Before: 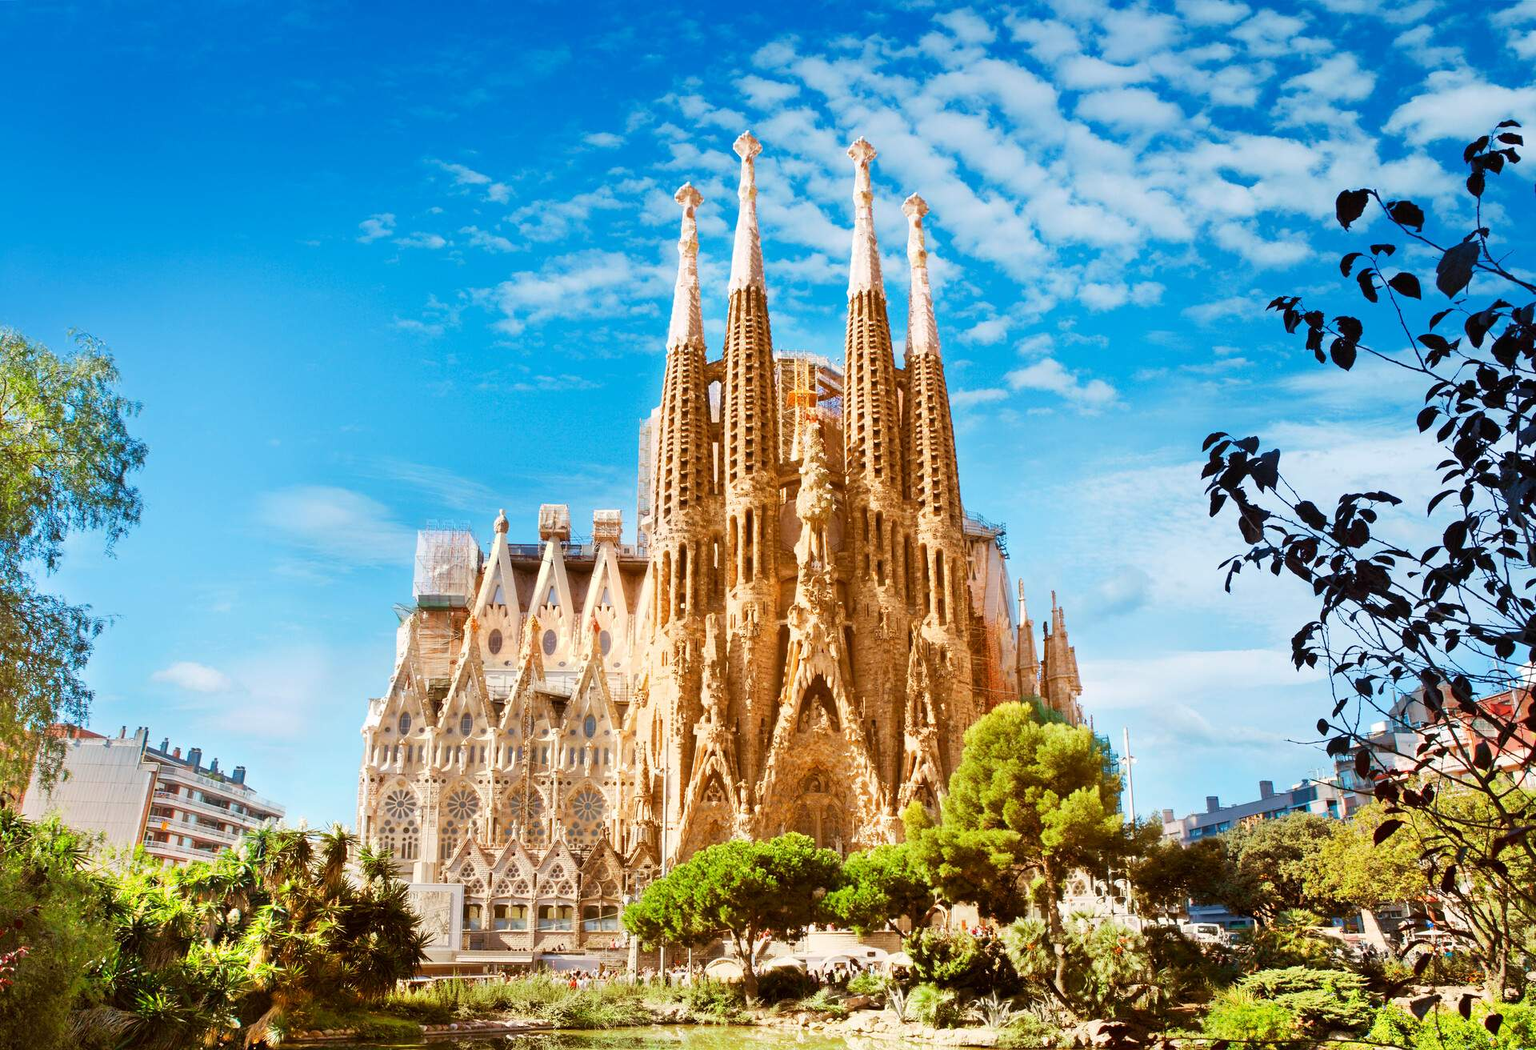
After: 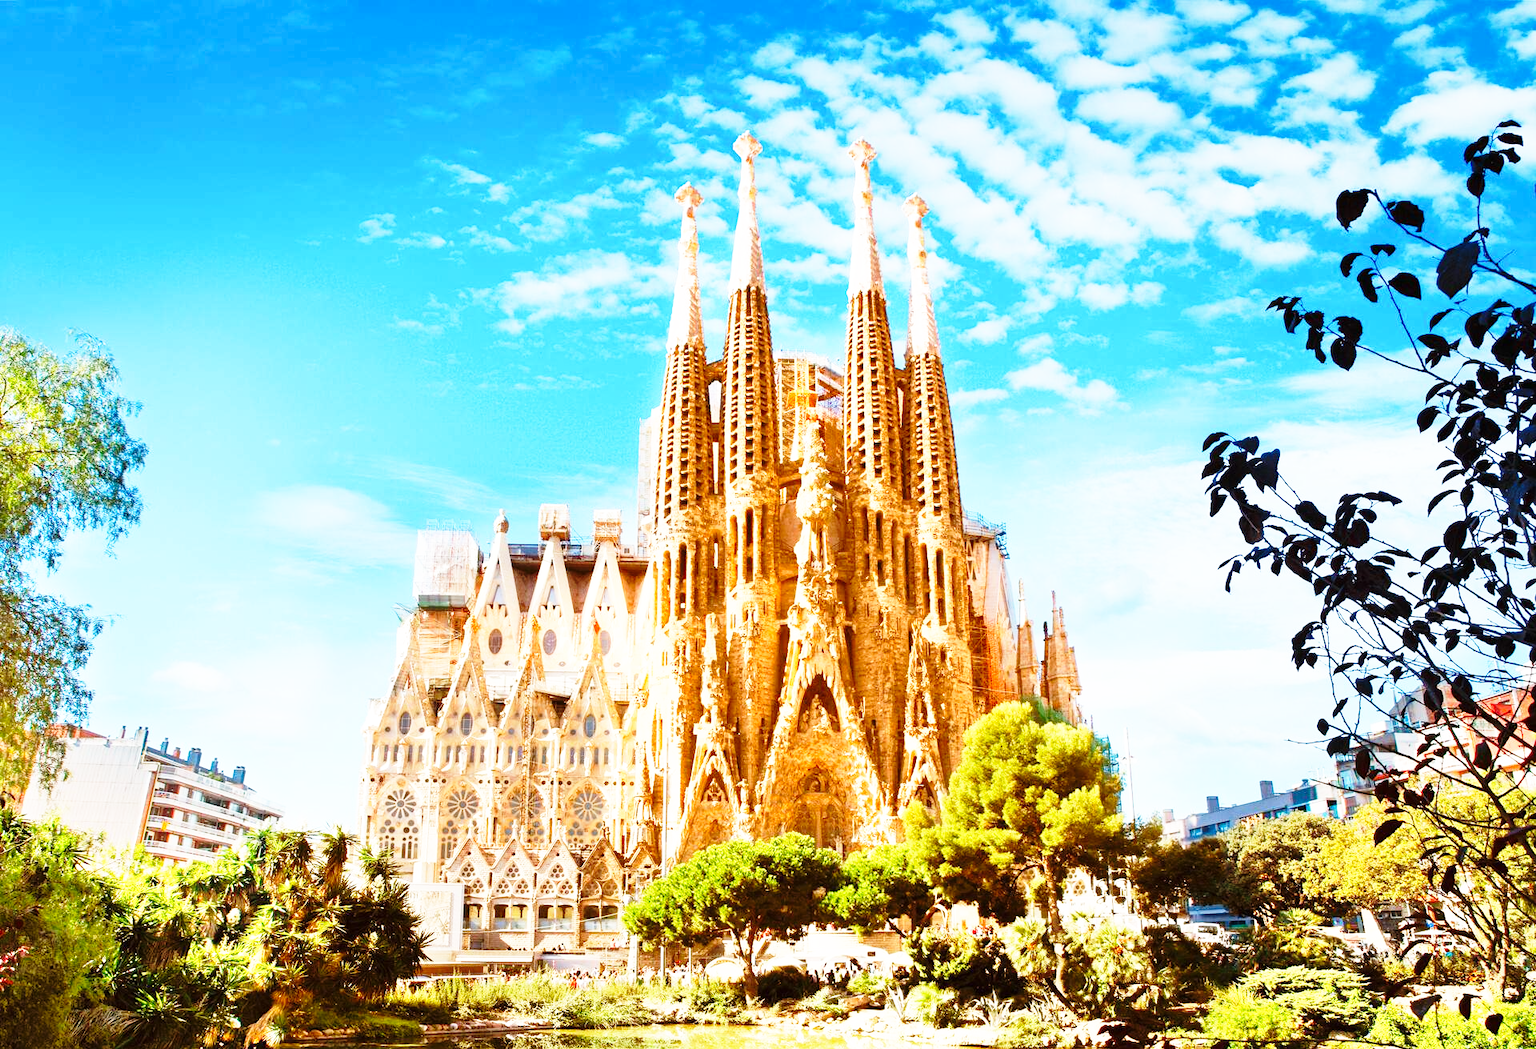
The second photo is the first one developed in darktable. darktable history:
tone equalizer: edges refinement/feathering 500, mask exposure compensation -1.57 EV, preserve details no
base curve: curves: ch0 [(0, 0) (0.026, 0.03) (0.109, 0.232) (0.351, 0.748) (0.669, 0.968) (1, 1)], preserve colors none
